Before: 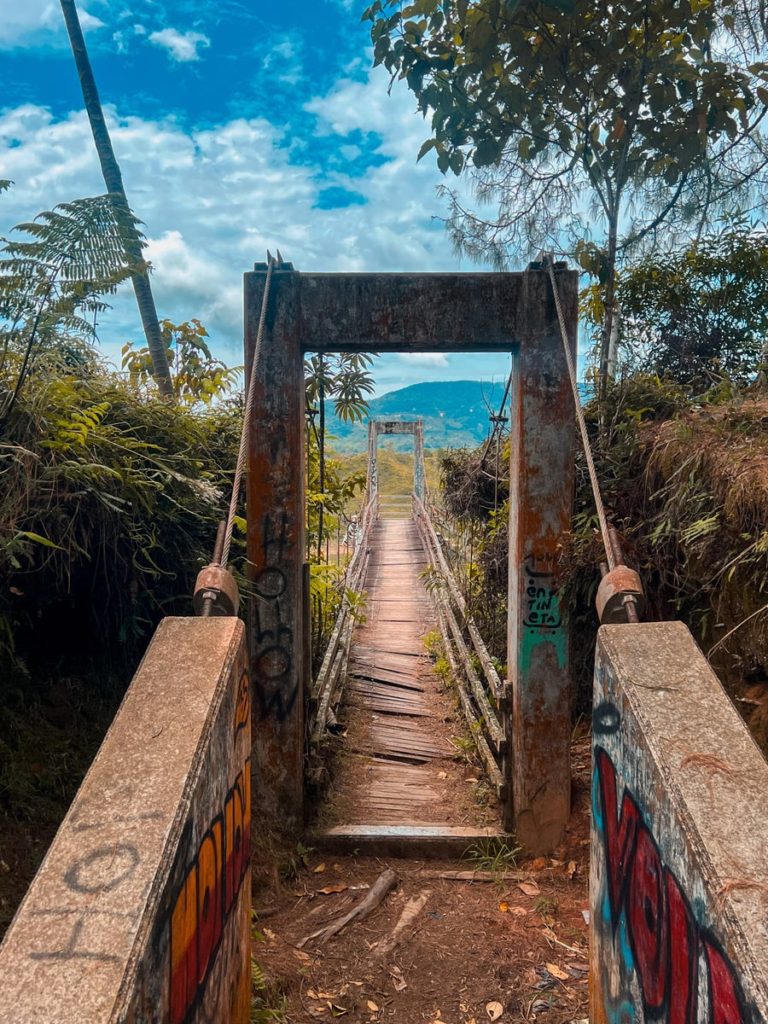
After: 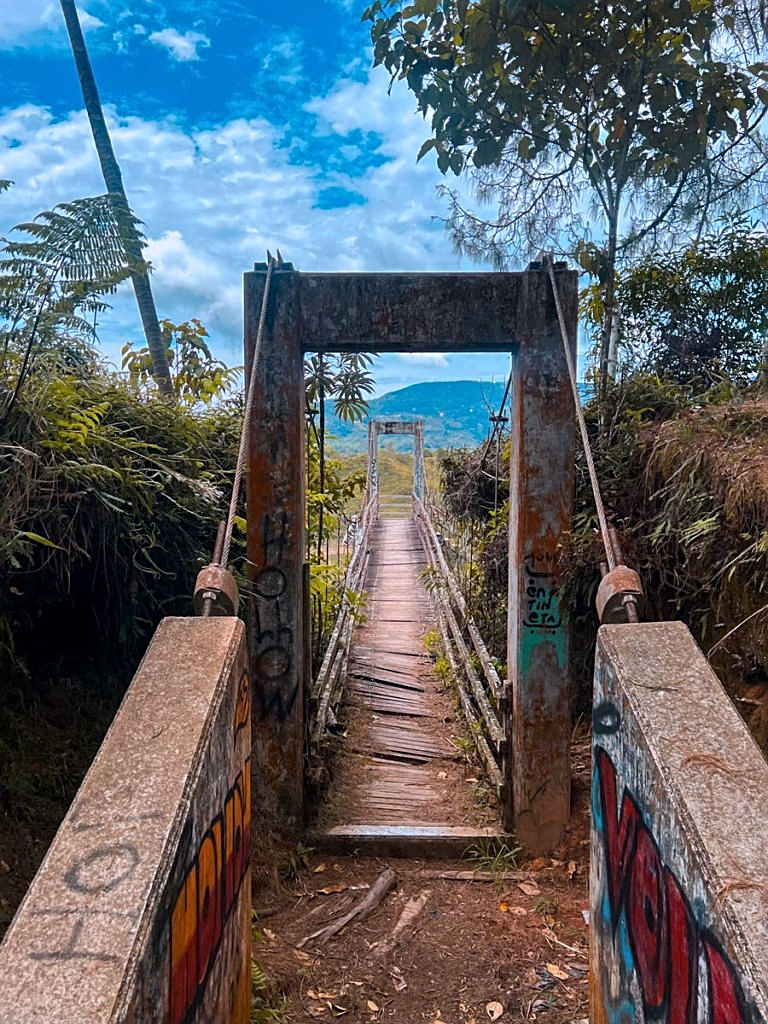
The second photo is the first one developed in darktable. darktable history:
sharpen: on, module defaults
white balance: red 0.967, blue 1.119, emerald 0.756
